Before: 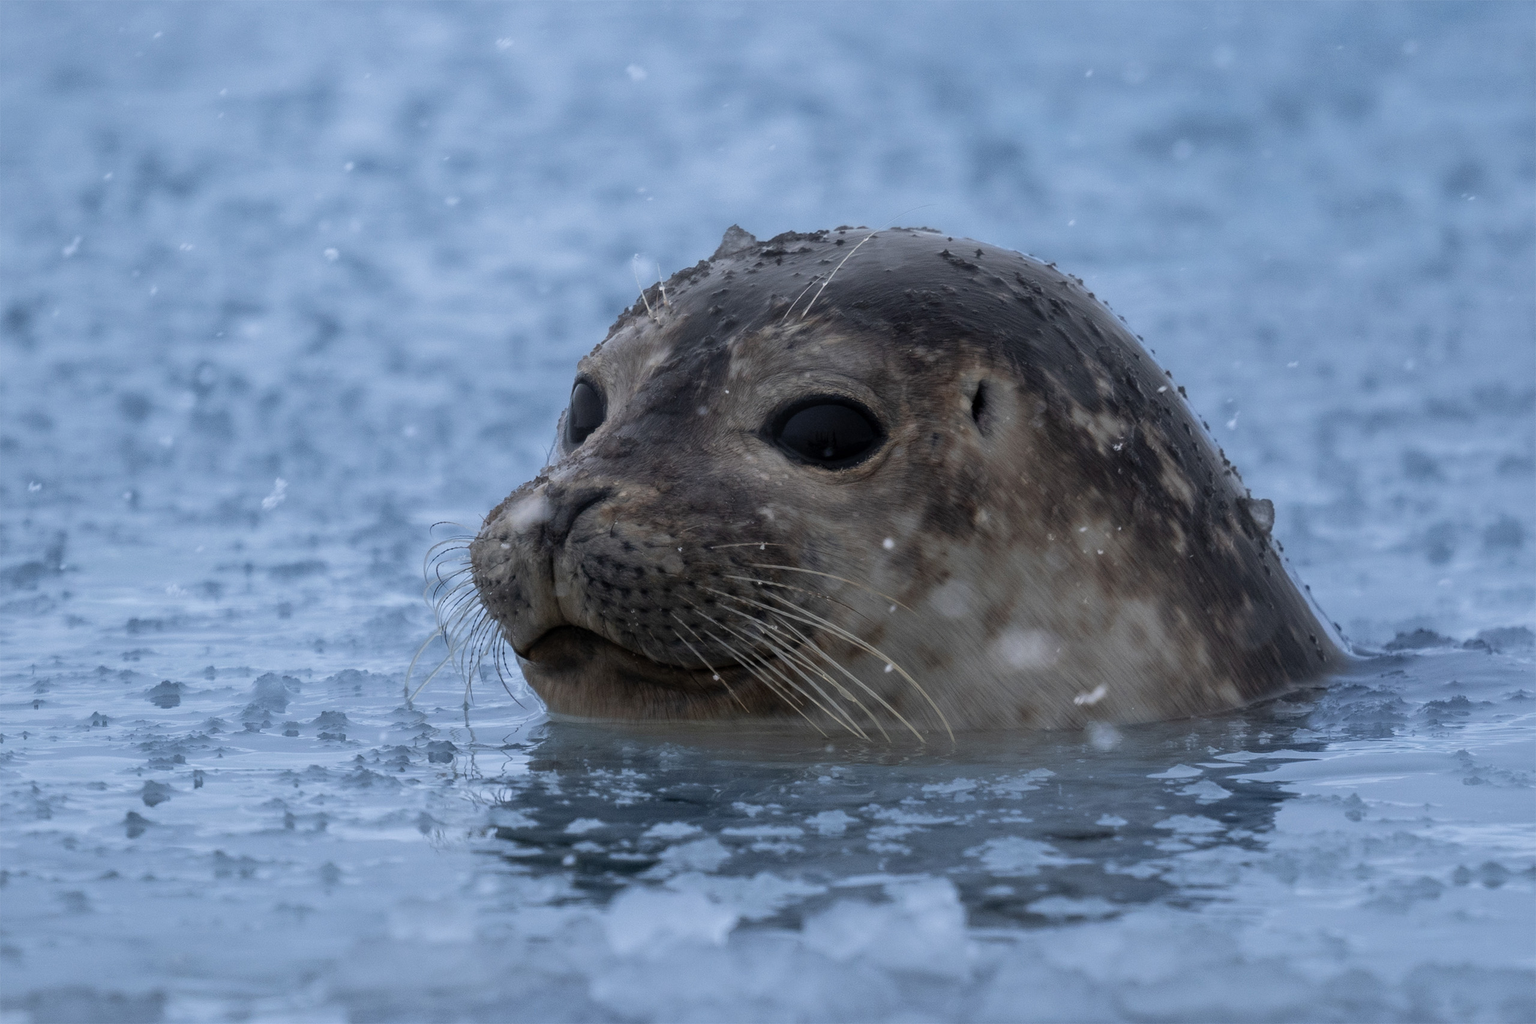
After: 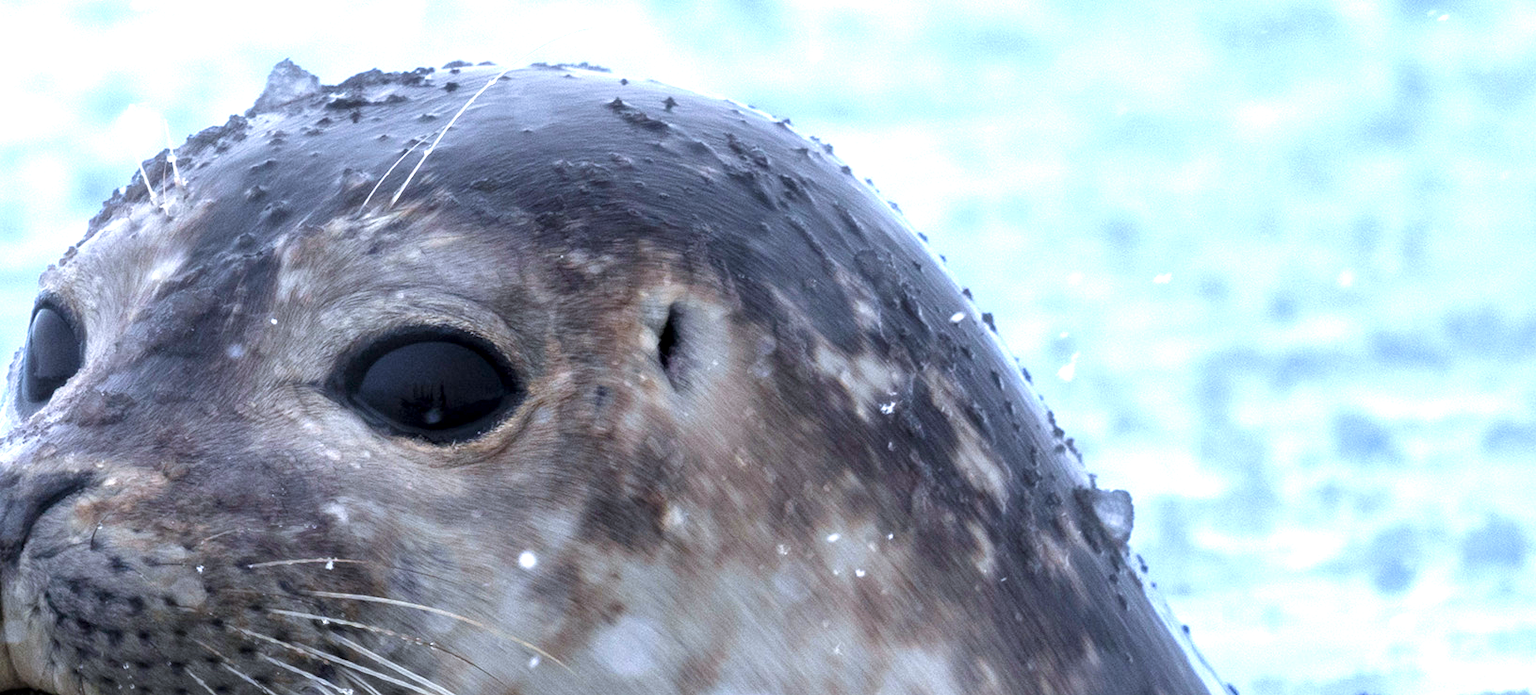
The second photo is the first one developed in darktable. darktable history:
exposure: black level correction 0.001, exposure 1.719 EV, compensate exposure bias true, compensate highlight preservation false
velvia: on, module defaults
crop: left 36.005%, top 18.293%, right 0.31%, bottom 38.444%
white balance: red 0.954, blue 1.079
